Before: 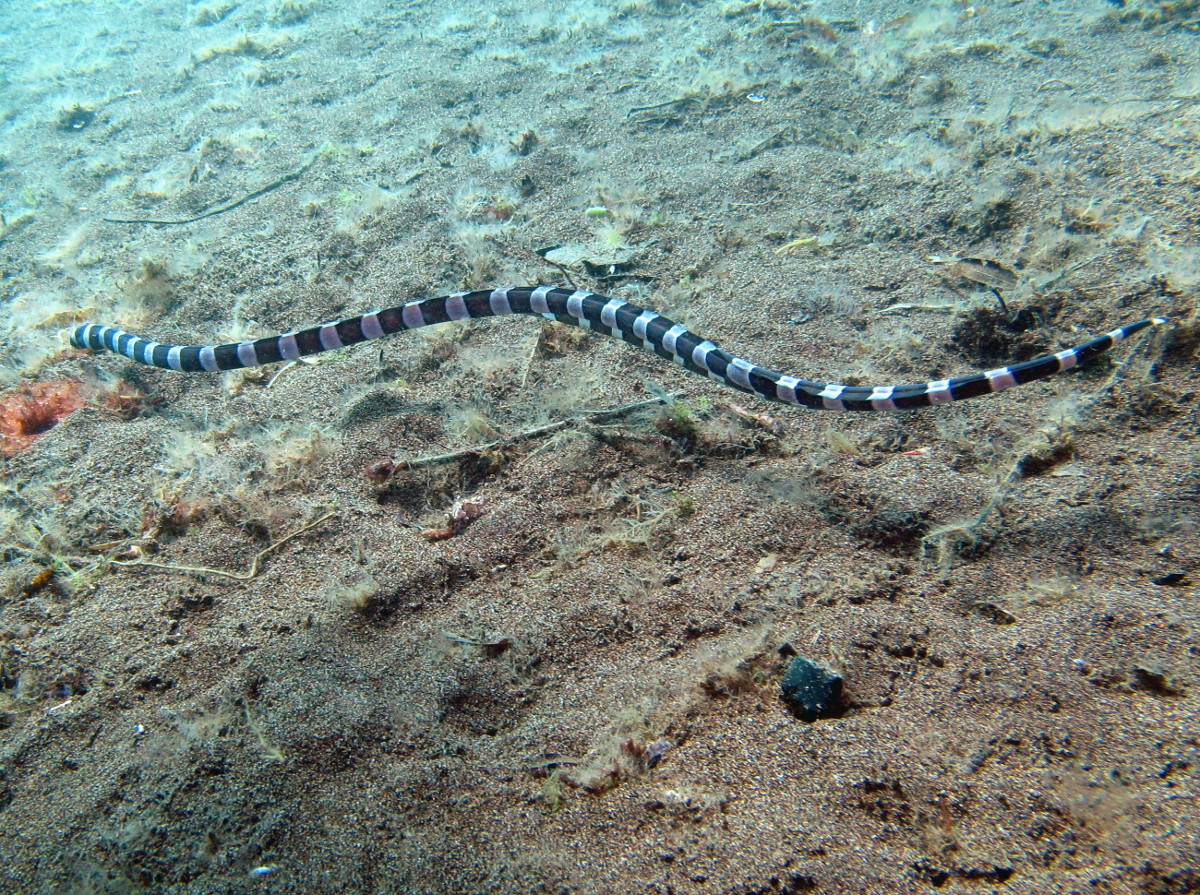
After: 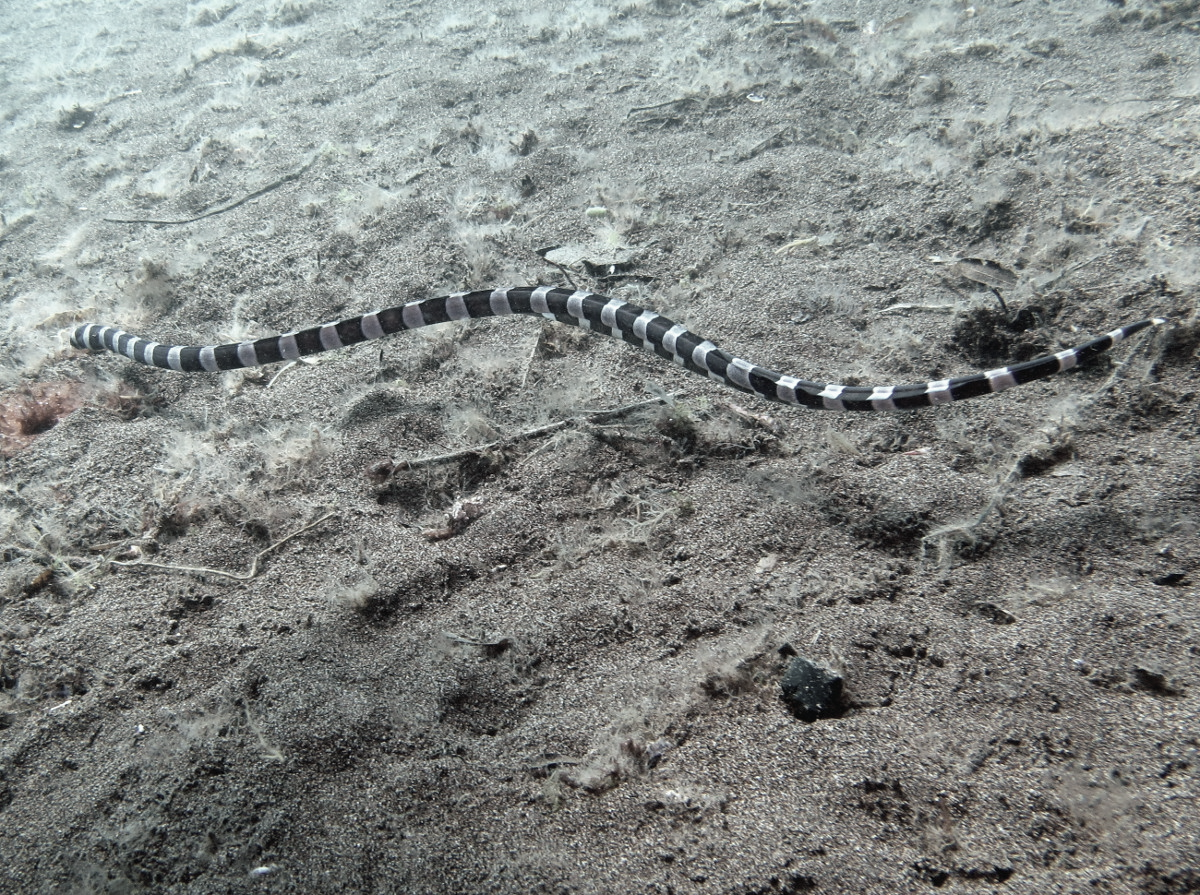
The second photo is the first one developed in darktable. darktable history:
color correction: highlights b* -0.008, saturation 0.278
